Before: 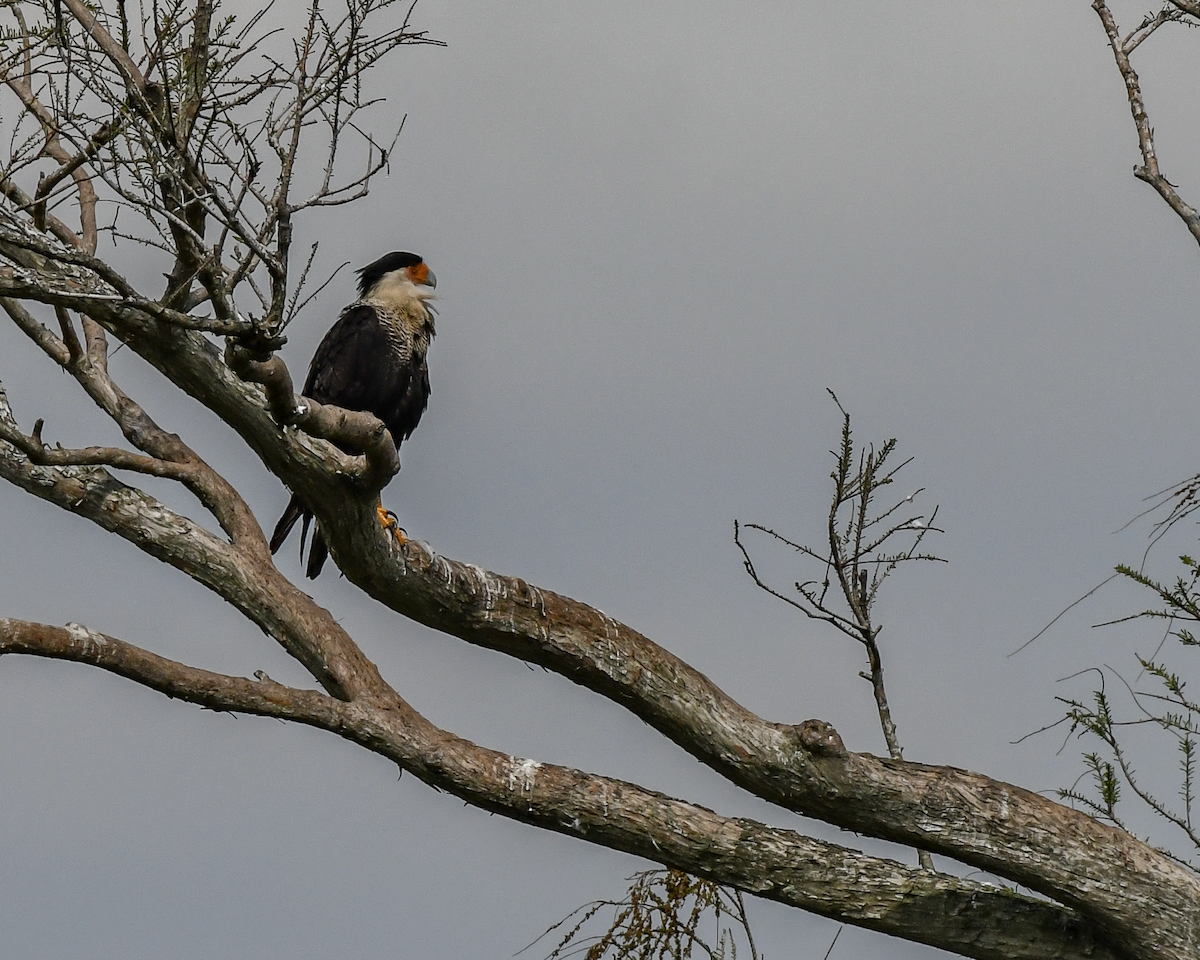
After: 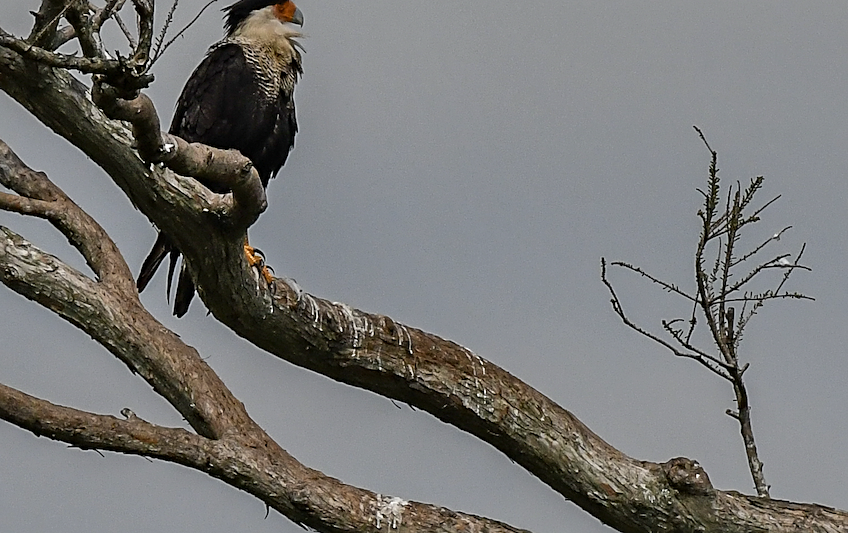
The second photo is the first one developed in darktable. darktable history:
sharpen: on, module defaults
shadows and highlights: shadows 59.54, soften with gaussian
crop: left 11.084%, top 27.362%, right 18.246%, bottom 17.044%
